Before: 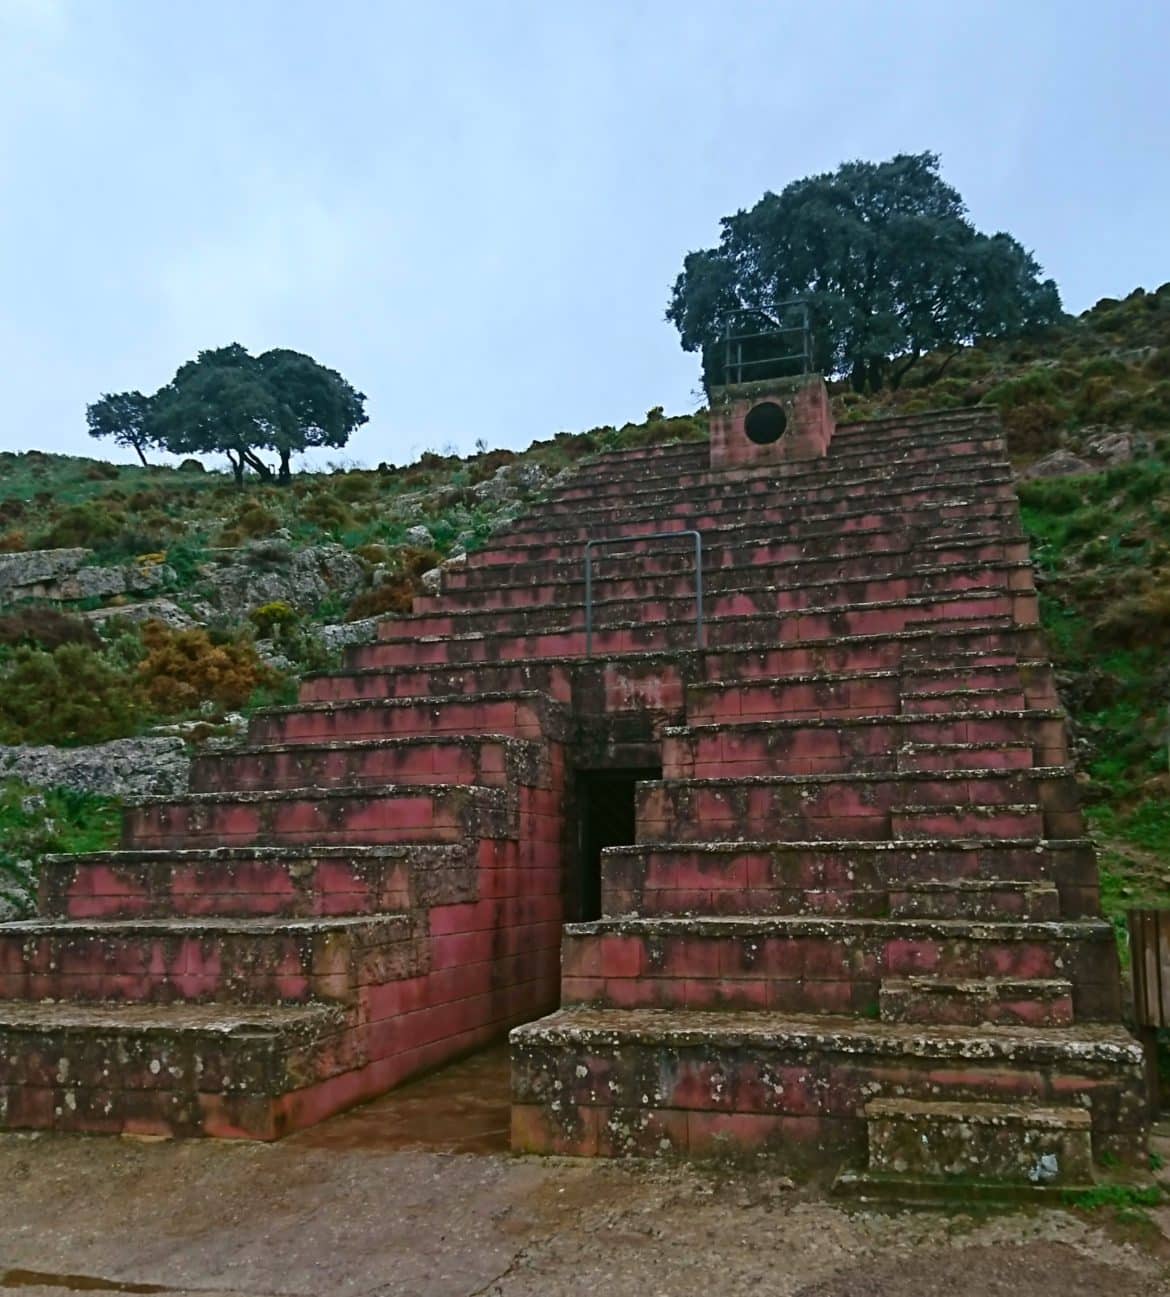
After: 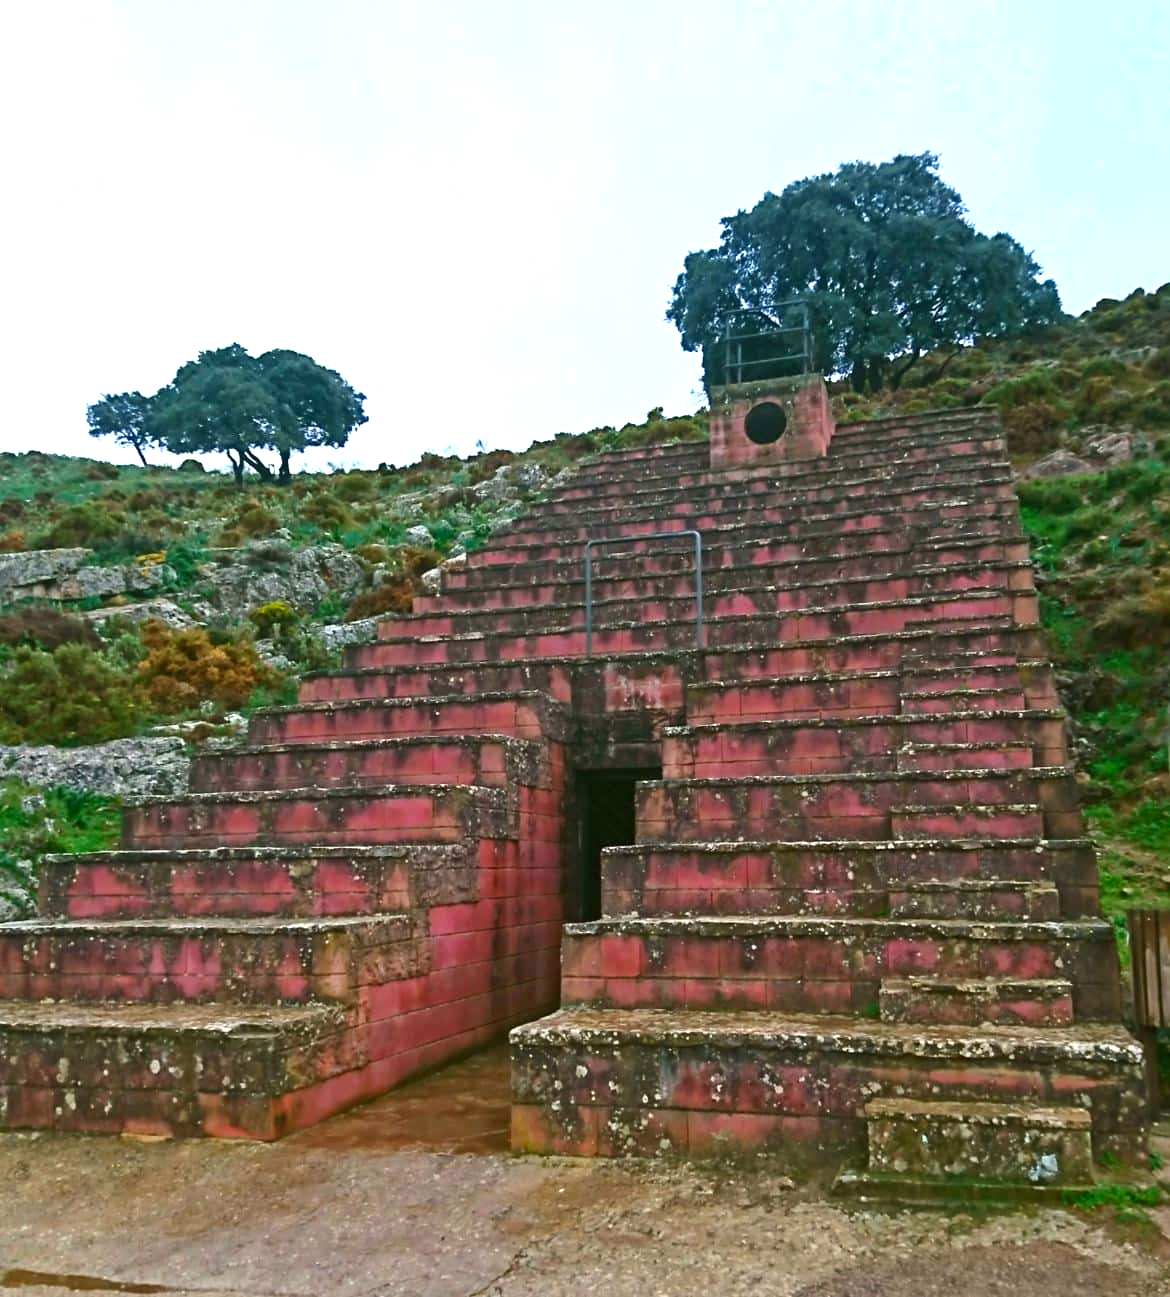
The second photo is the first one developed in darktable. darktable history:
contrast brightness saturation: contrast 0.044, saturation 0.152
exposure: black level correction 0, exposure 1 EV, compensate highlight preservation false
tone equalizer: on, module defaults
